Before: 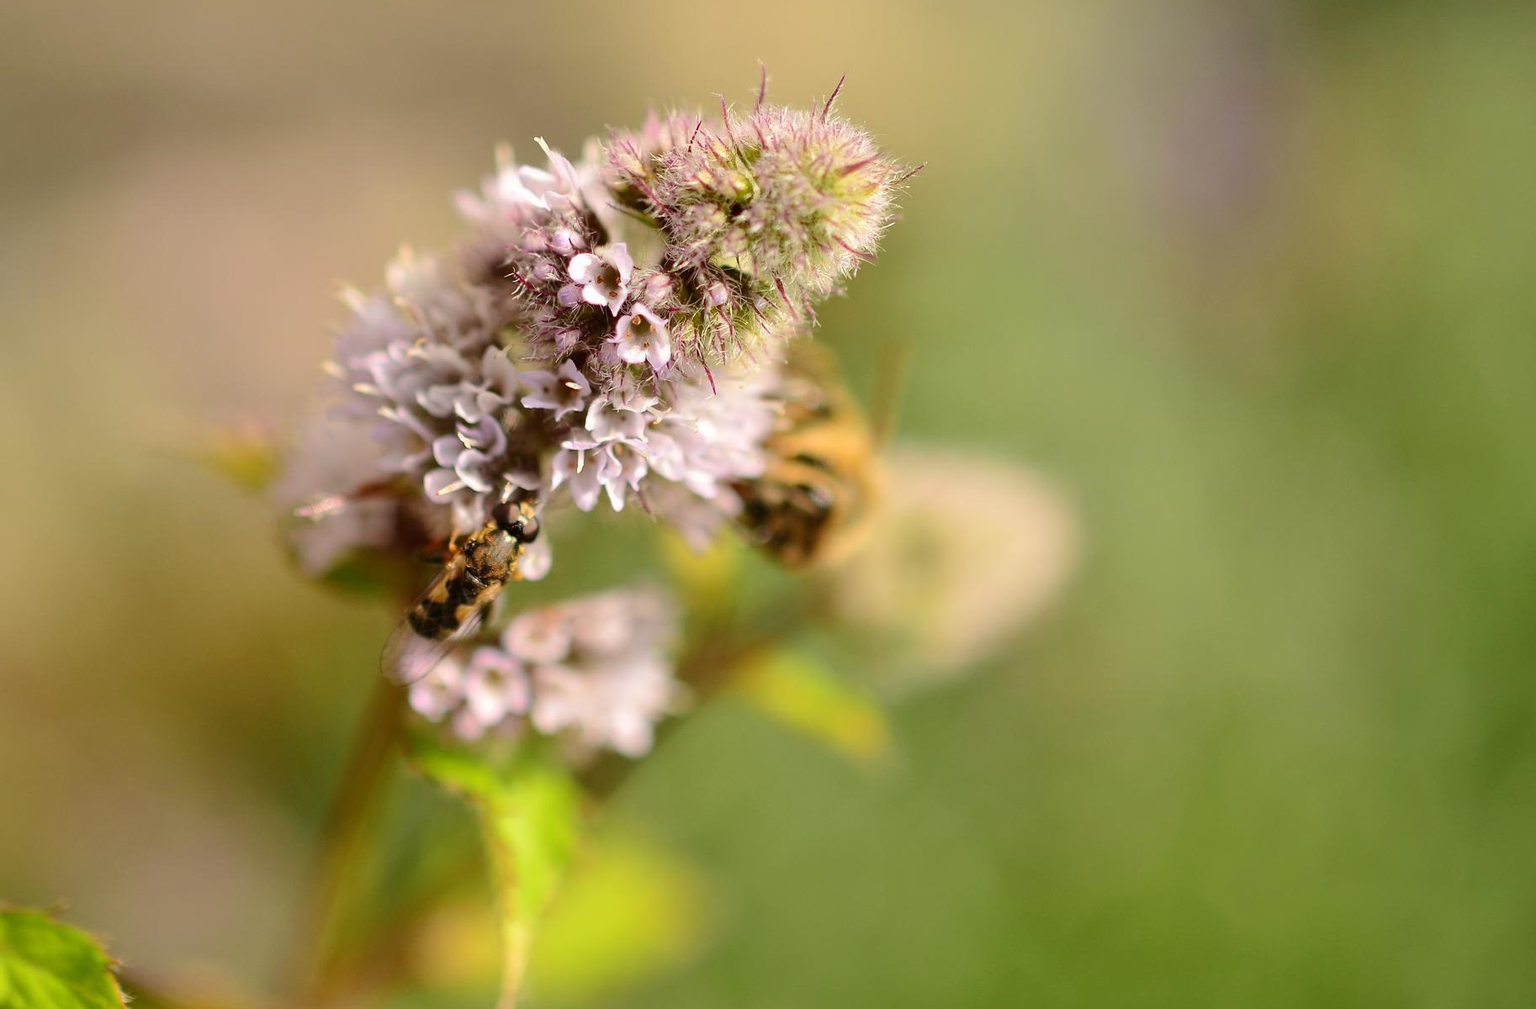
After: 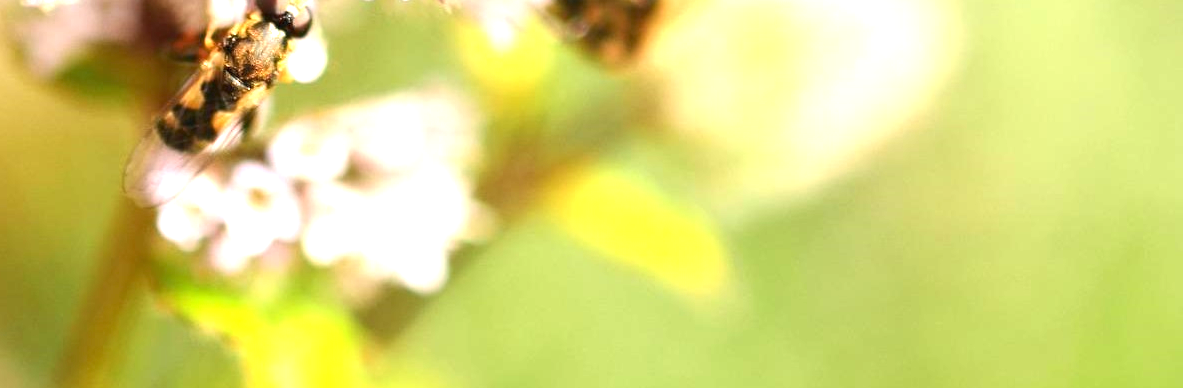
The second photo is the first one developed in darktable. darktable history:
exposure: black level correction 0, exposure 1.459 EV, compensate highlight preservation false
crop: left 18.042%, top 50.729%, right 17.146%, bottom 16.926%
